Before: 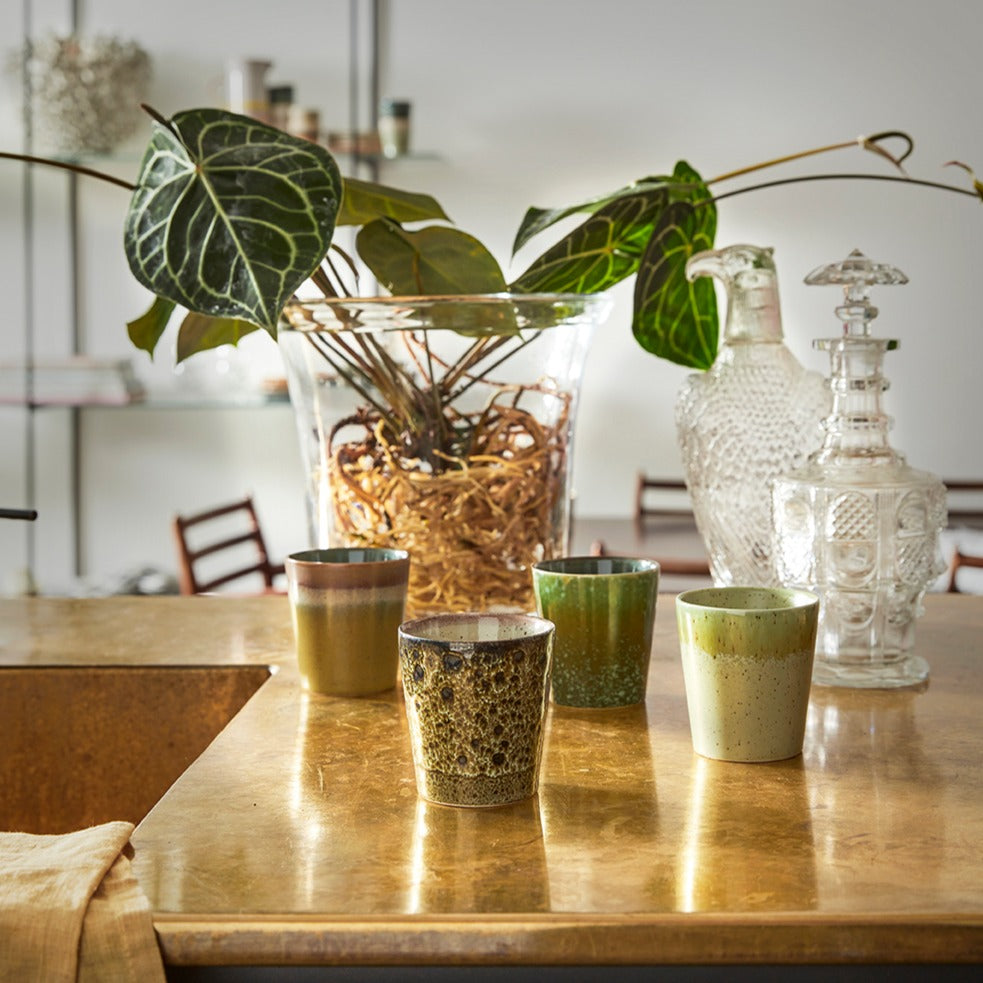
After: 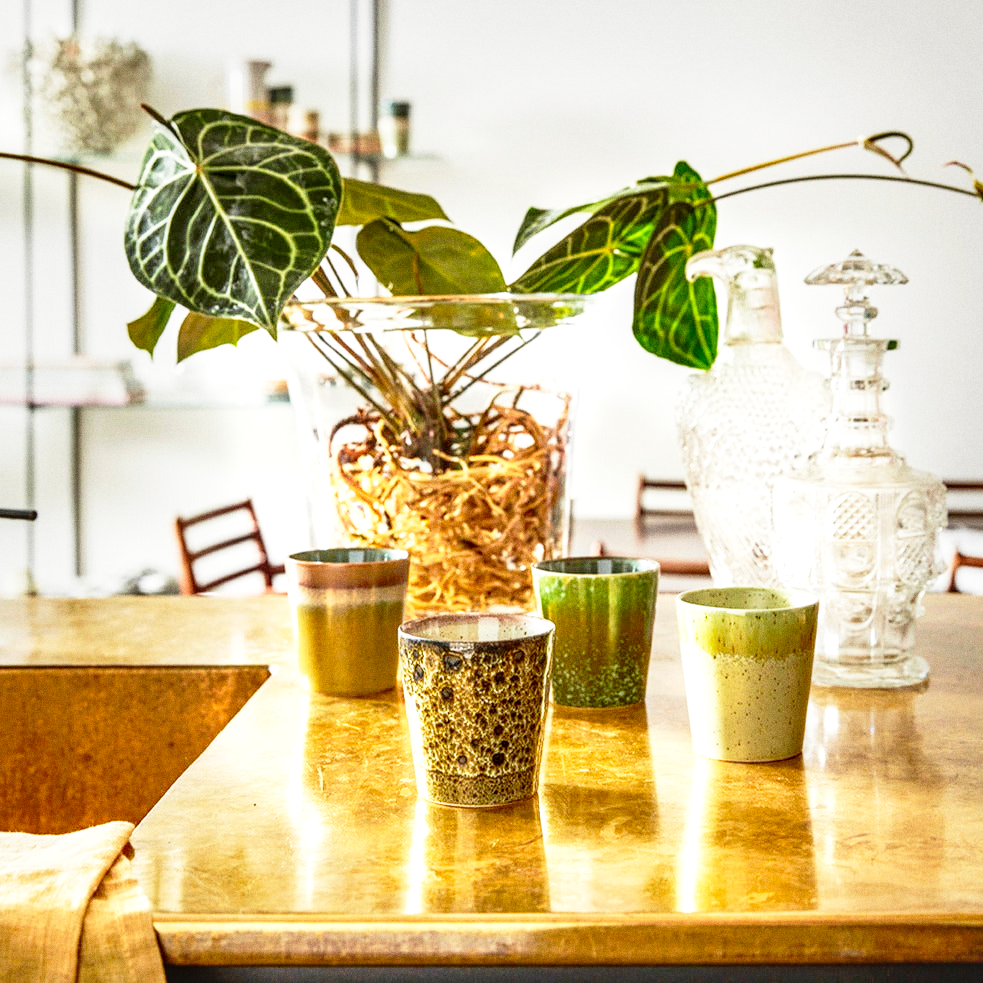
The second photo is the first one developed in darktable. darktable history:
grain: on, module defaults
contrast brightness saturation: contrast 0.04, saturation 0.16
local contrast: detail 130%
base curve: curves: ch0 [(0, 0) (0.012, 0.01) (0.073, 0.168) (0.31, 0.711) (0.645, 0.957) (1, 1)], preserve colors none
